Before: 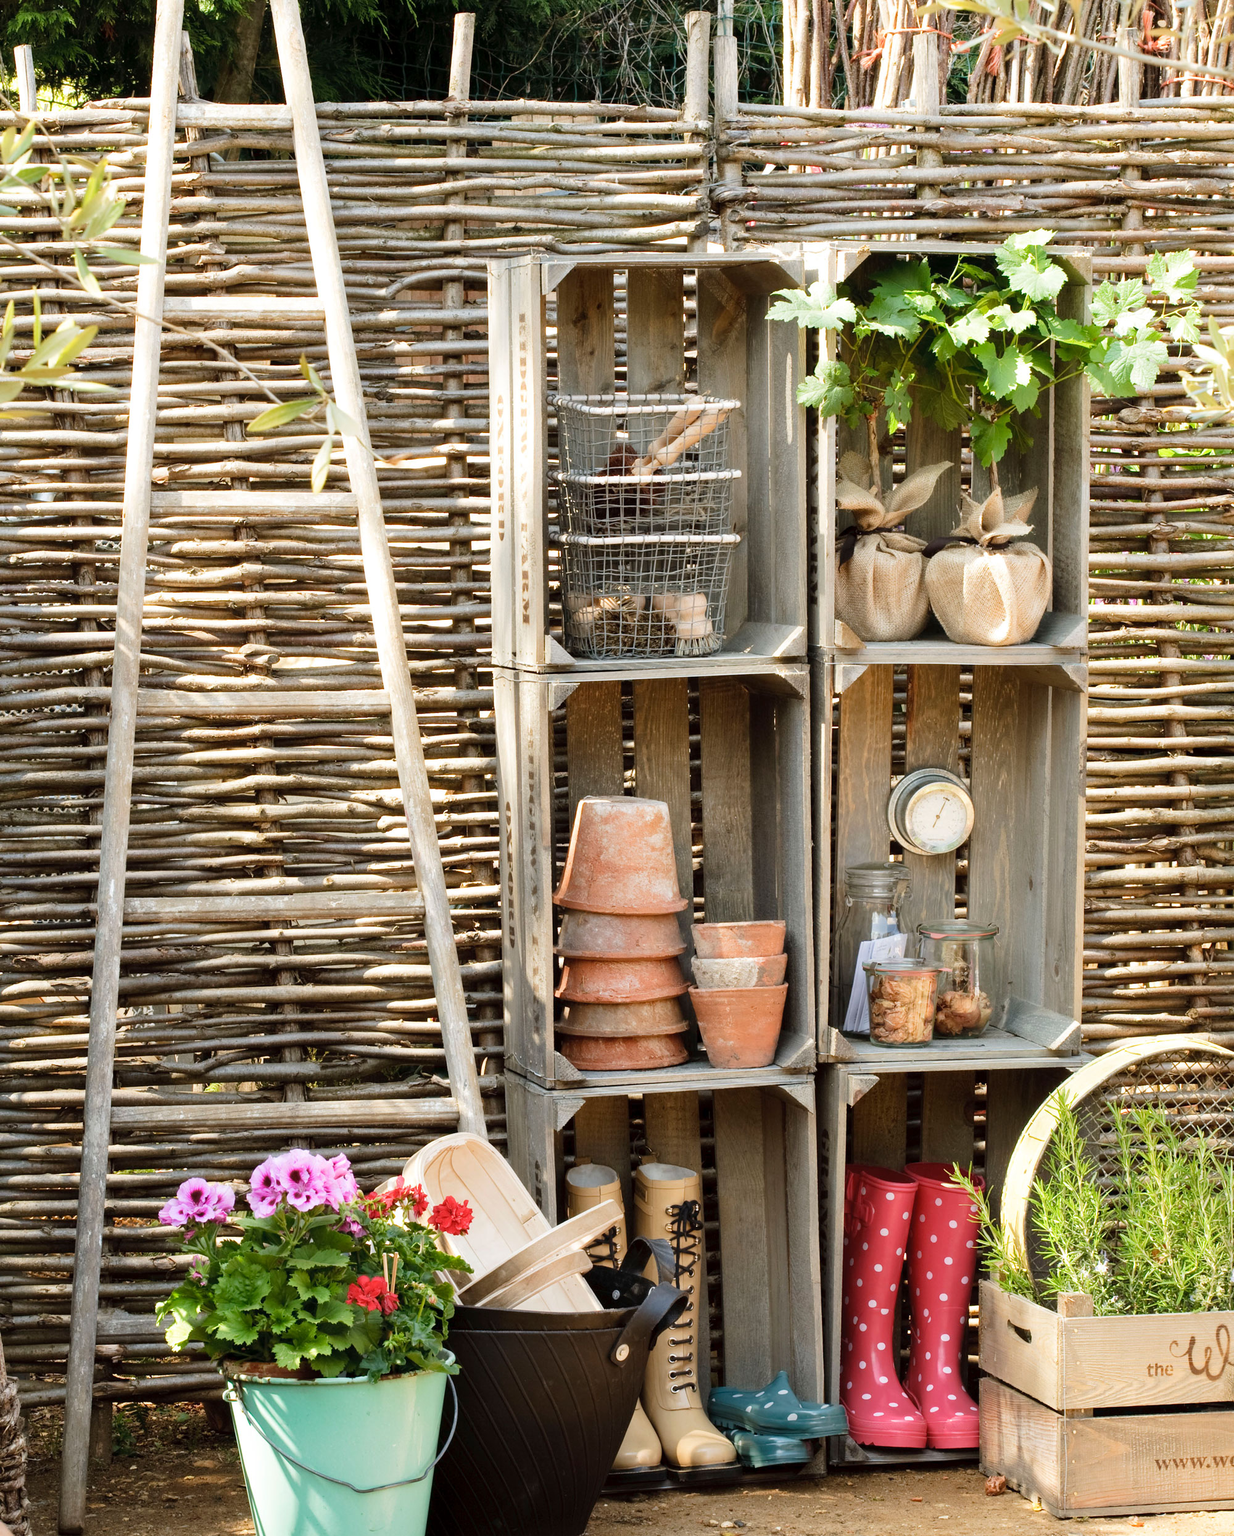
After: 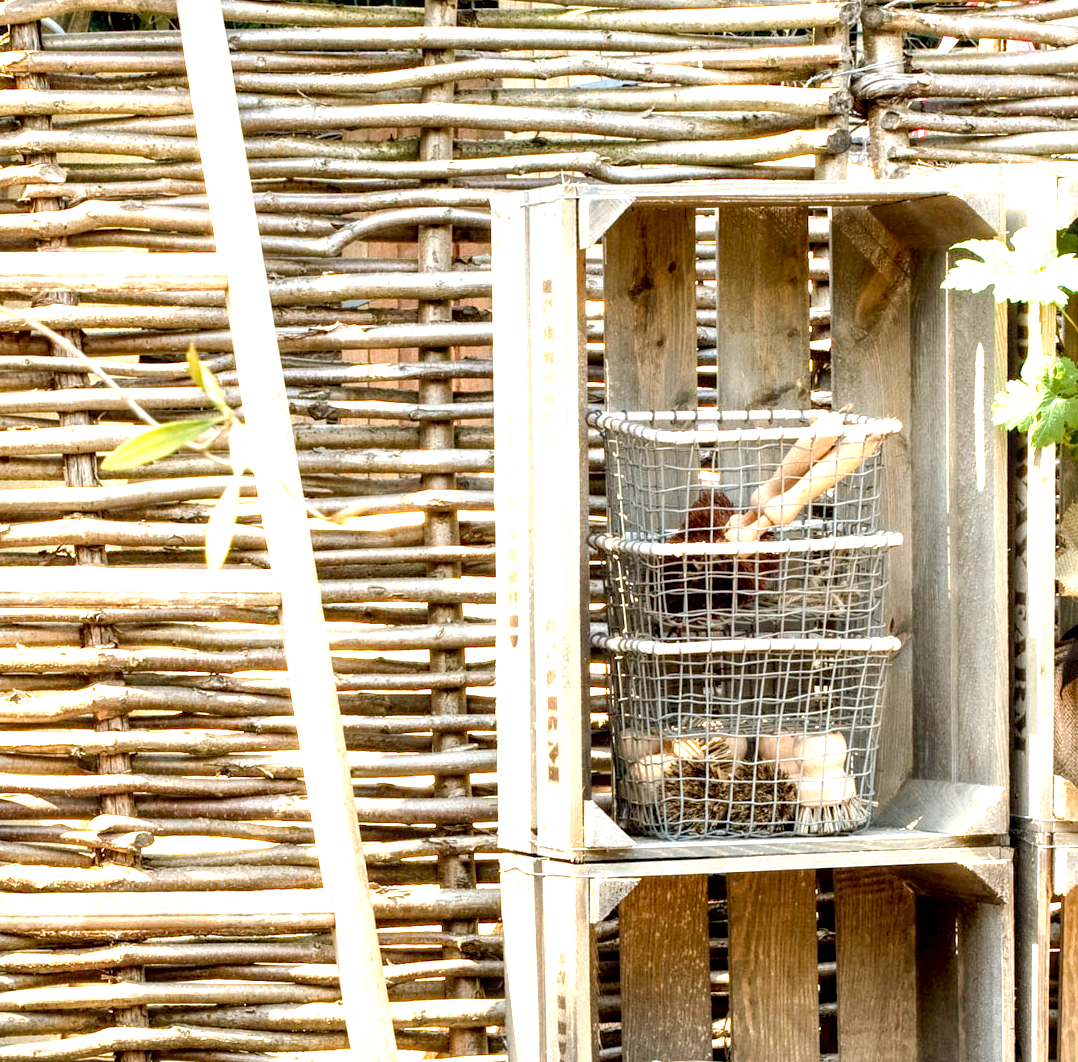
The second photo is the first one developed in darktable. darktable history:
crop: left 14.999%, top 9.228%, right 31.068%, bottom 48.112%
exposure: black level correction 0.008, exposure 0.982 EV, compensate exposure bias true, compensate highlight preservation false
local contrast: on, module defaults
